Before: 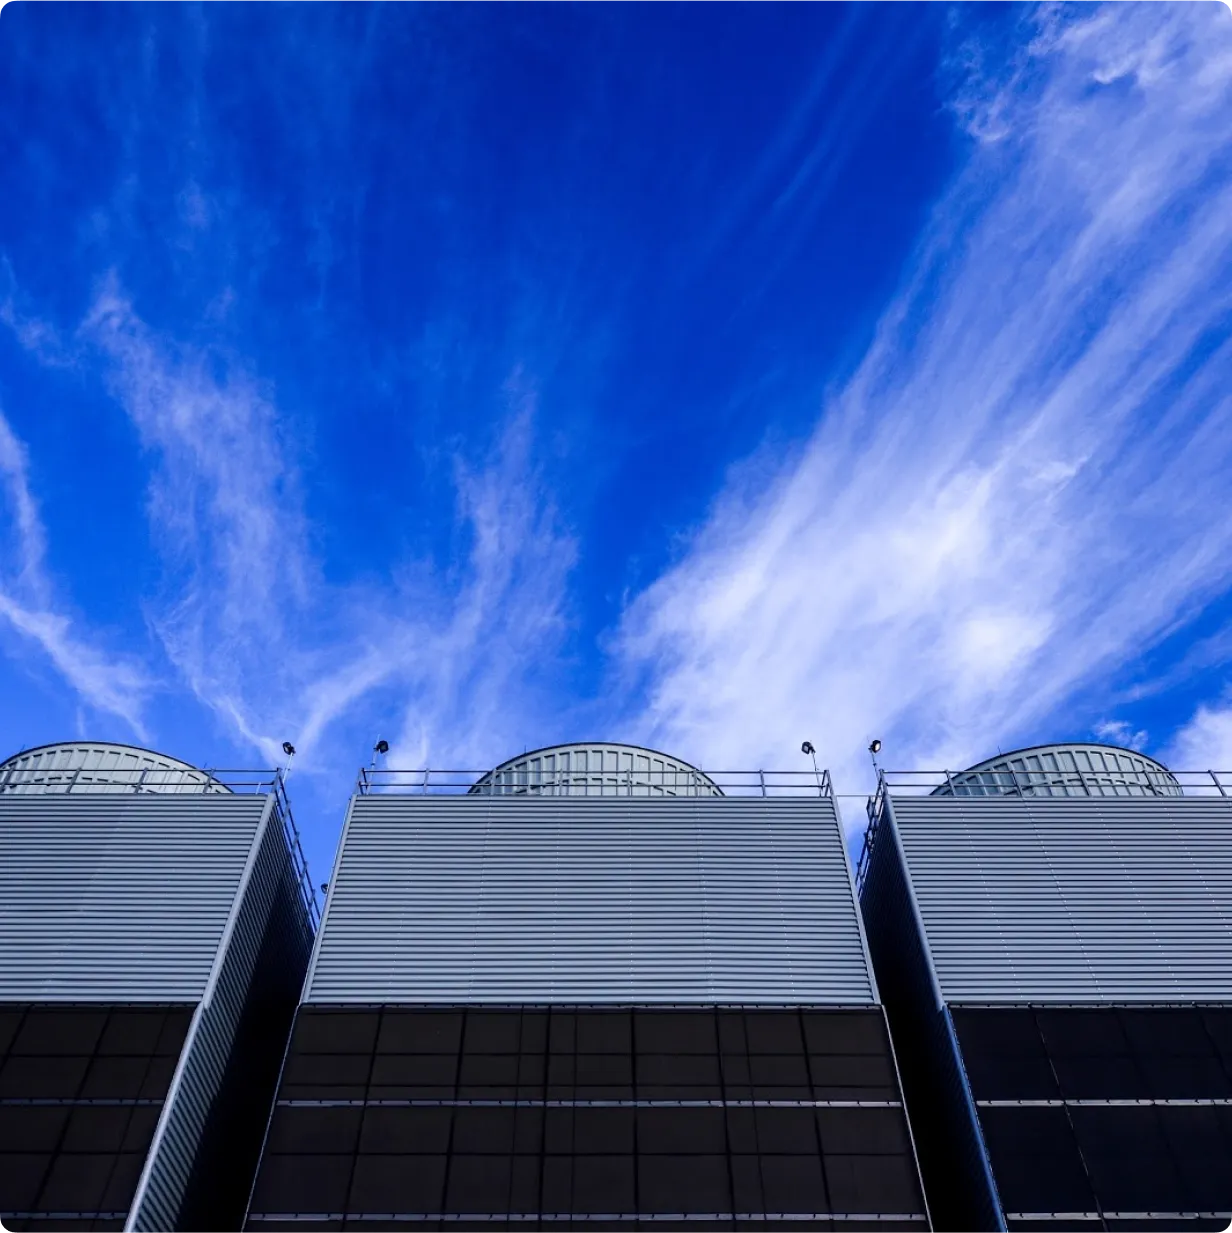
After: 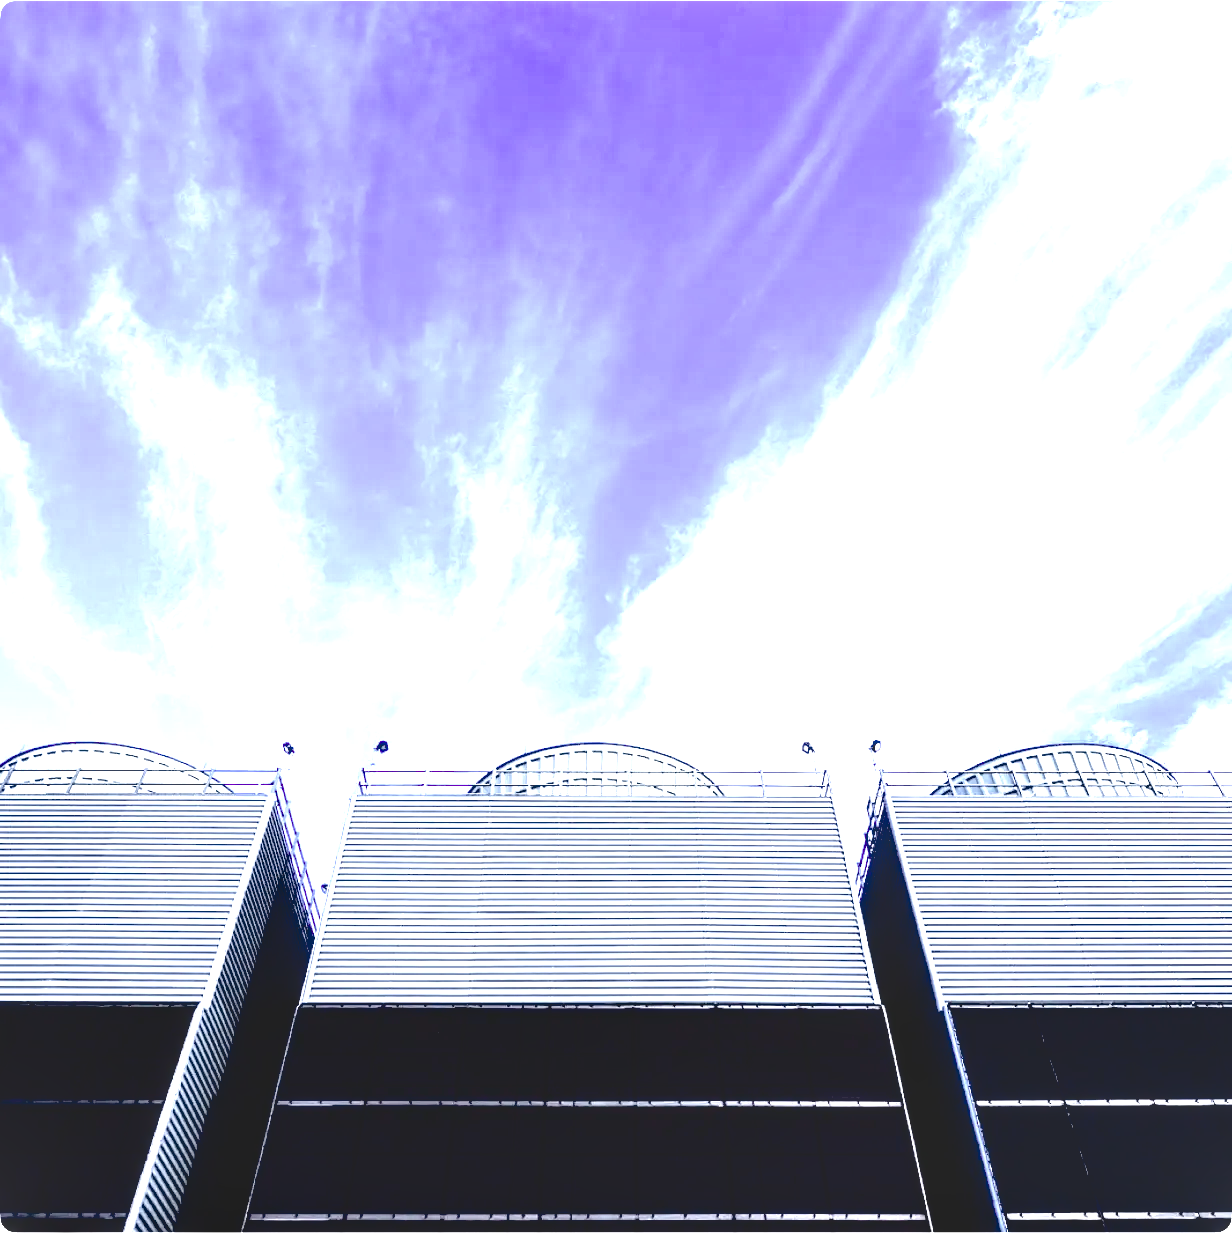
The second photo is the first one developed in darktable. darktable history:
exposure: black level correction 0.016, exposure 1.782 EV, compensate highlight preservation false
local contrast: on, module defaults
tone equalizer: -8 EV -1.11 EV, -7 EV -0.995 EV, -6 EV -0.881 EV, -5 EV -0.617 EV, -3 EV 0.567 EV, -2 EV 0.86 EV, -1 EV 1 EV, +0 EV 1.07 EV, edges refinement/feathering 500, mask exposure compensation -1.57 EV, preserve details guided filter
contrast brightness saturation: brightness 0.186, saturation -0.505
